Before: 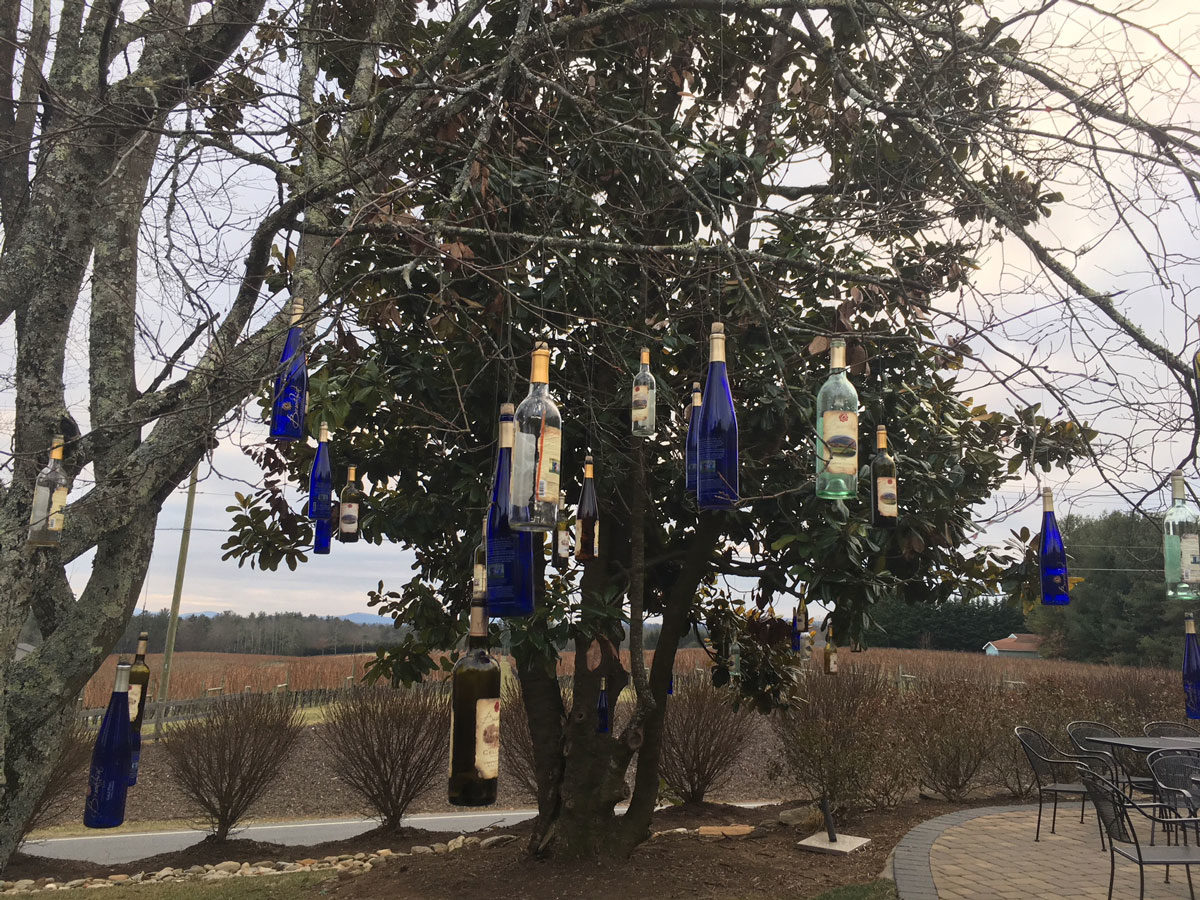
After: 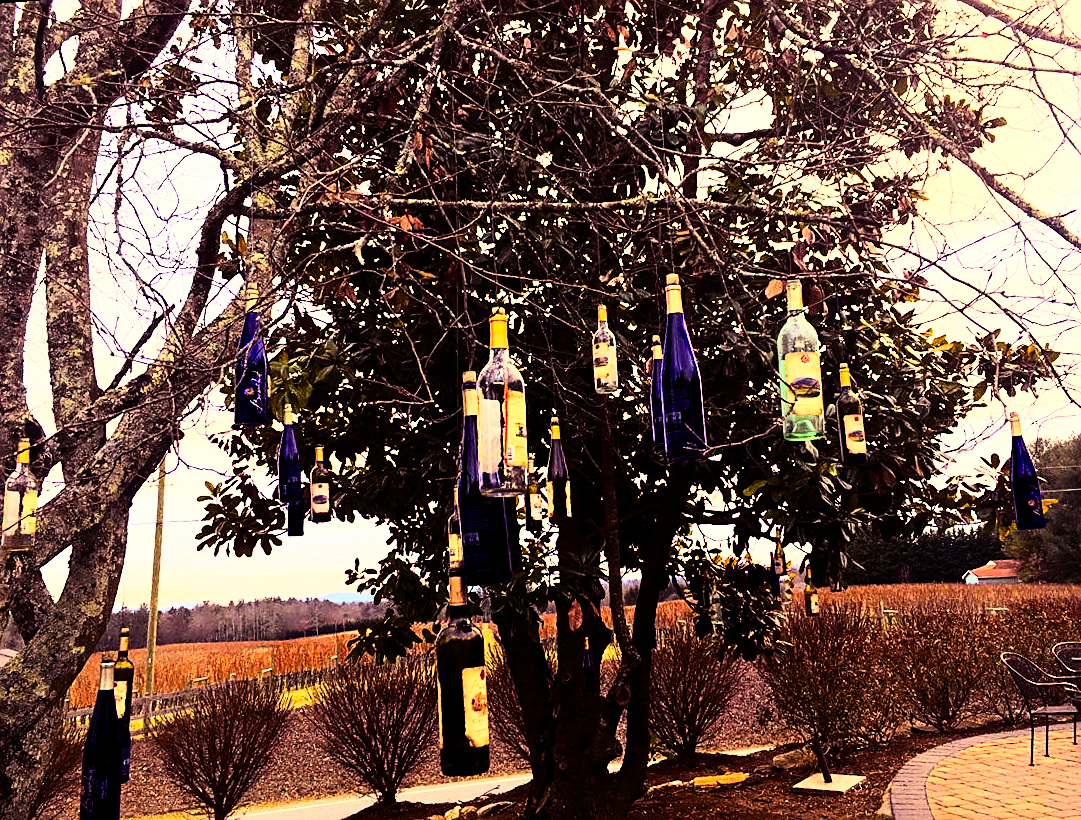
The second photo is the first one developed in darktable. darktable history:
rotate and perspective: rotation -4.57°, crop left 0.054, crop right 0.944, crop top 0.087, crop bottom 0.914
sharpen: on, module defaults
crop: right 4.126%, bottom 0.031%
levels: levels [0, 0.499, 1]
color balance rgb: shadows lift › luminance -21.66%, shadows lift › chroma 8.98%, shadows lift › hue 283.37°, power › chroma 1.55%, power › hue 25.59°, highlights gain › luminance 6.08%, highlights gain › chroma 2.55%, highlights gain › hue 90°, global offset › luminance -0.87%, perceptual saturation grading › global saturation 27.49%, perceptual saturation grading › highlights -28.39%, perceptual saturation grading › mid-tones 15.22%, perceptual saturation grading › shadows 33.98%, perceptual brilliance grading › highlights 10%, perceptual brilliance grading › mid-tones 5%
color correction: saturation 1.34
rgb curve: curves: ch0 [(0, 0) (0.21, 0.15) (0.24, 0.21) (0.5, 0.75) (0.75, 0.96) (0.89, 0.99) (1, 1)]; ch1 [(0, 0.02) (0.21, 0.13) (0.25, 0.2) (0.5, 0.67) (0.75, 0.9) (0.89, 0.97) (1, 1)]; ch2 [(0, 0.02) (0.21, 0.13) (0.25, 0.2) (0.5, 0.67) (0.75, 0.9) (0.89, 0.97) (1, 1)], compensate middle gray true
